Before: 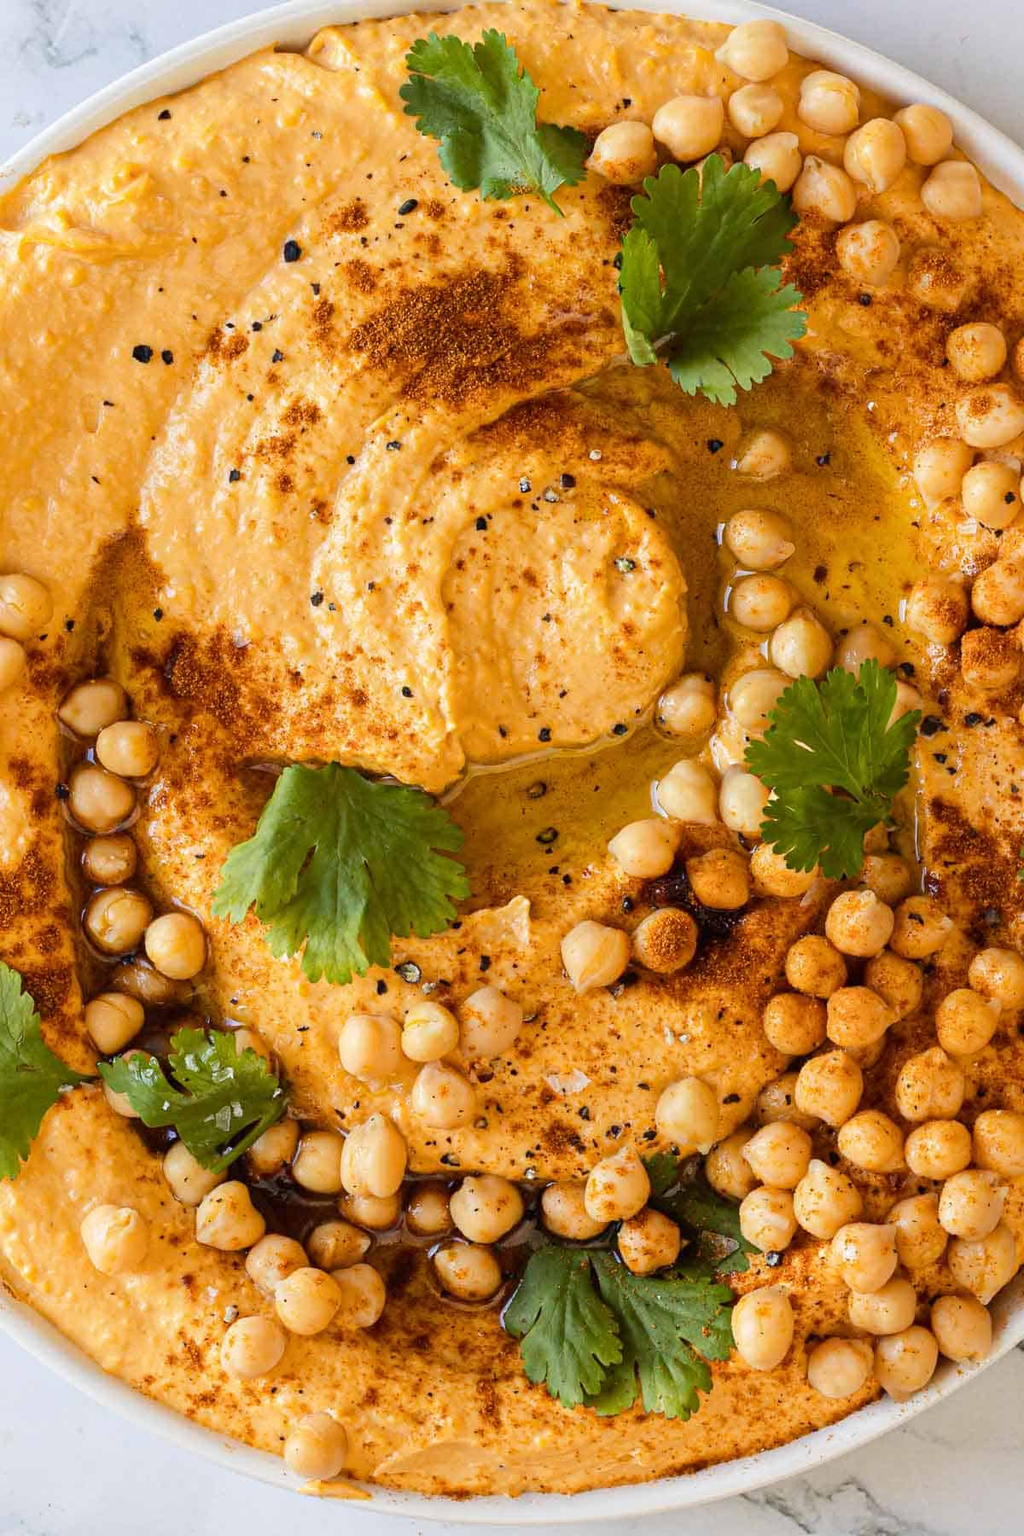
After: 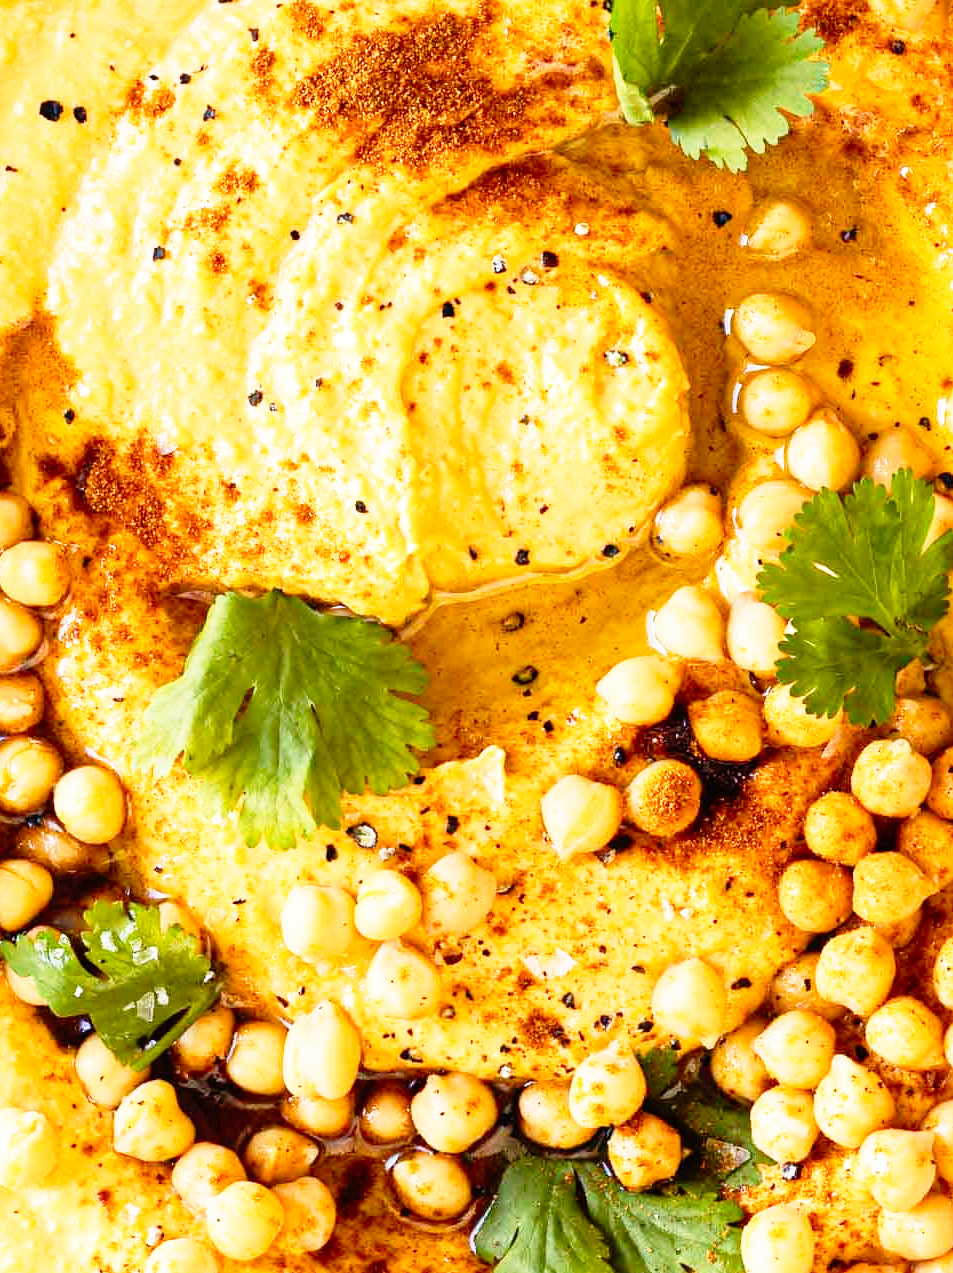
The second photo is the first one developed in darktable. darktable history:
base curve: curves: ch0 [(0, 0) (0.012, 0.01) (0.073, 0.168) (0.31, 0.711) (0.645, 0.957) (1, 1)], preserve colors none
crop: left 9.712%, top 16.928%, right 10.845%, bottom 12.332%
